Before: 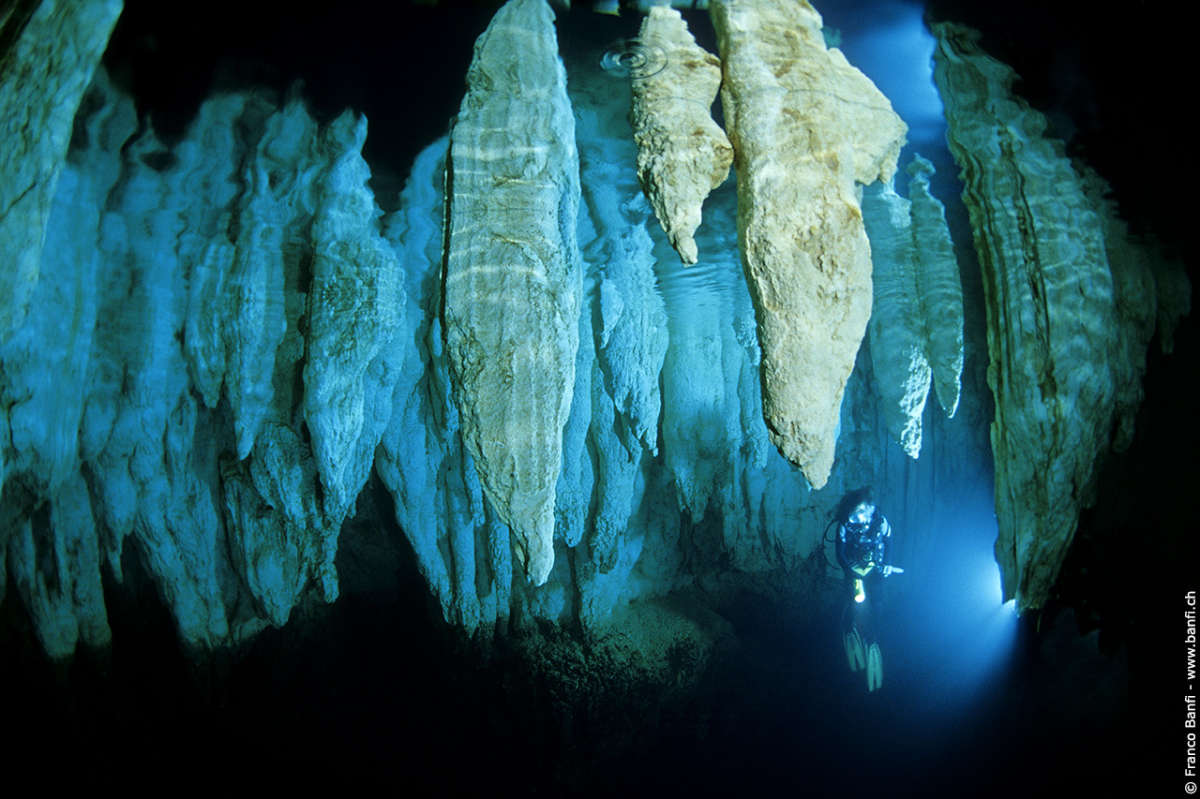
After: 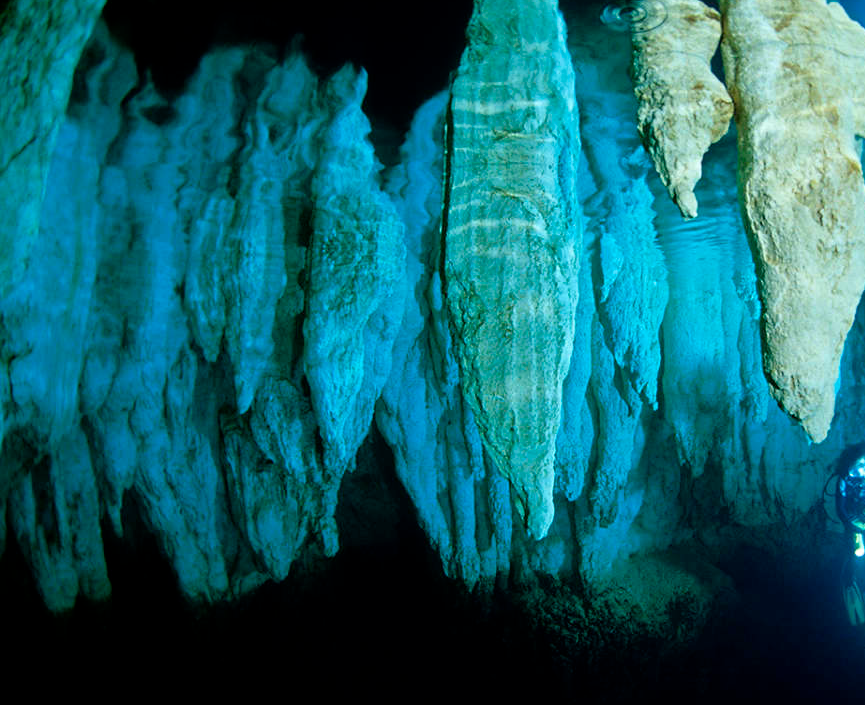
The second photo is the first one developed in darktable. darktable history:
crop: top 5.79%, right 27.887%, bottom 5.526%
